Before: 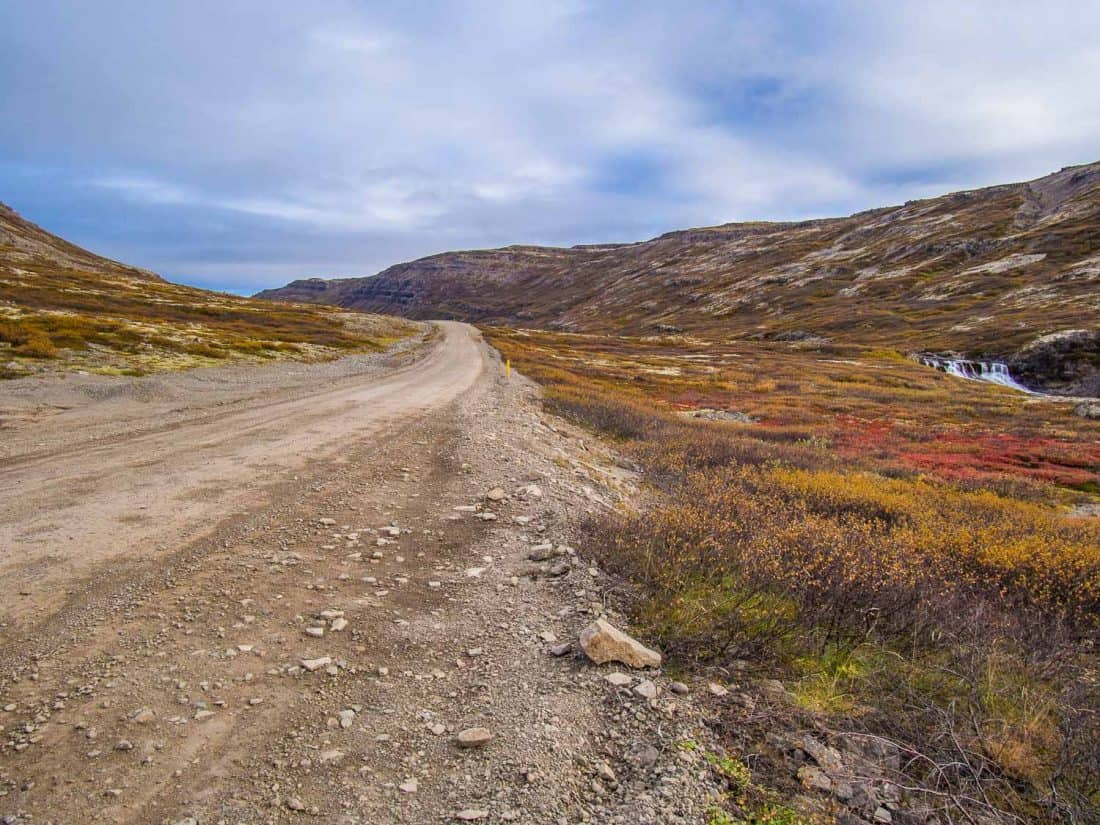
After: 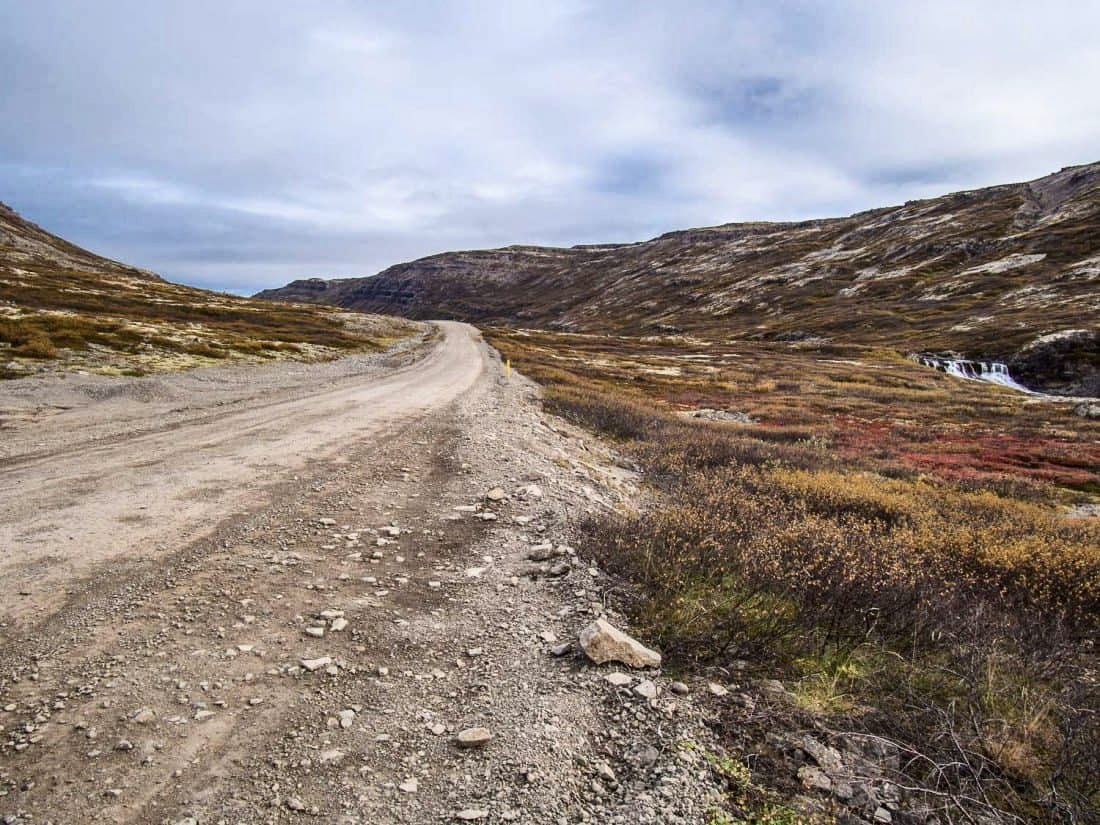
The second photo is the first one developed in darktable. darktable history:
exposure: compensate highlight preservation false
contrast brightness saturation: contrast 0.25, saturation -0.31
sharpen: radius 2.883, amount 0.868, threshold 47.523
